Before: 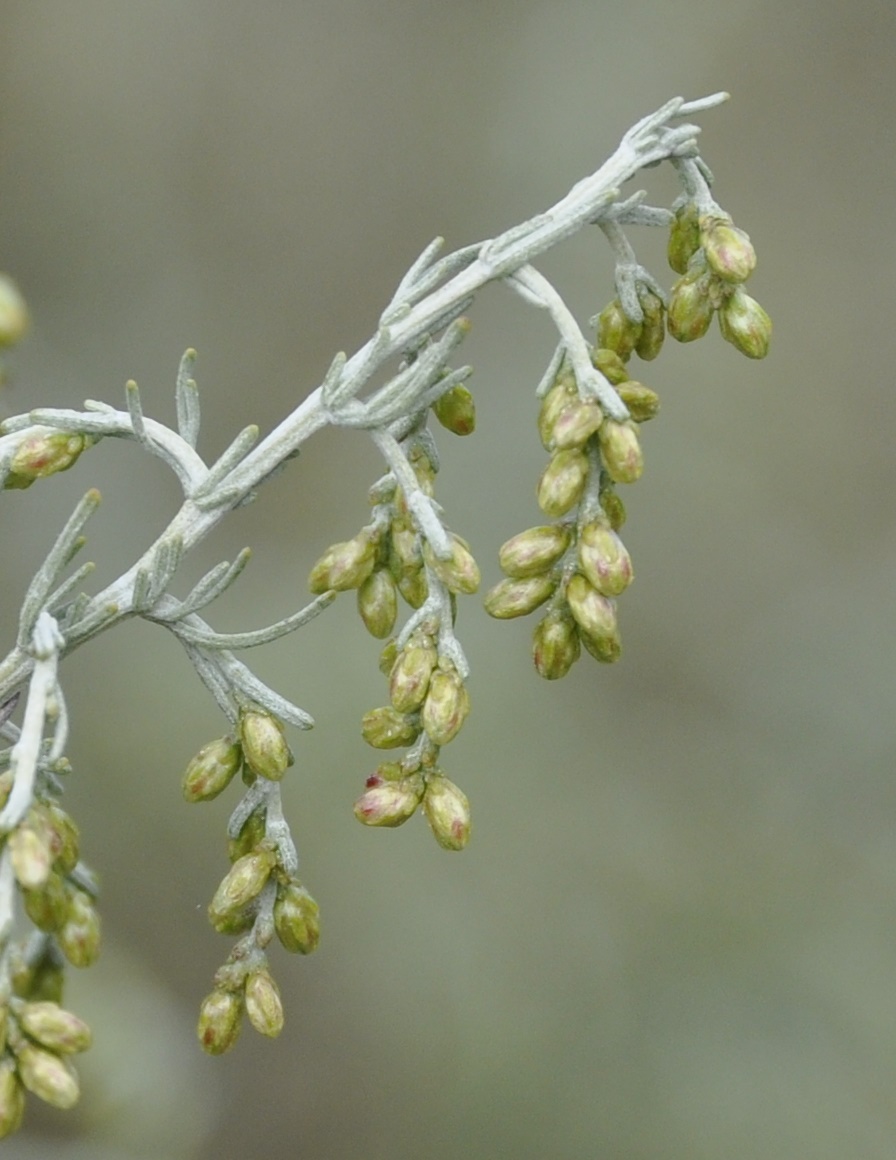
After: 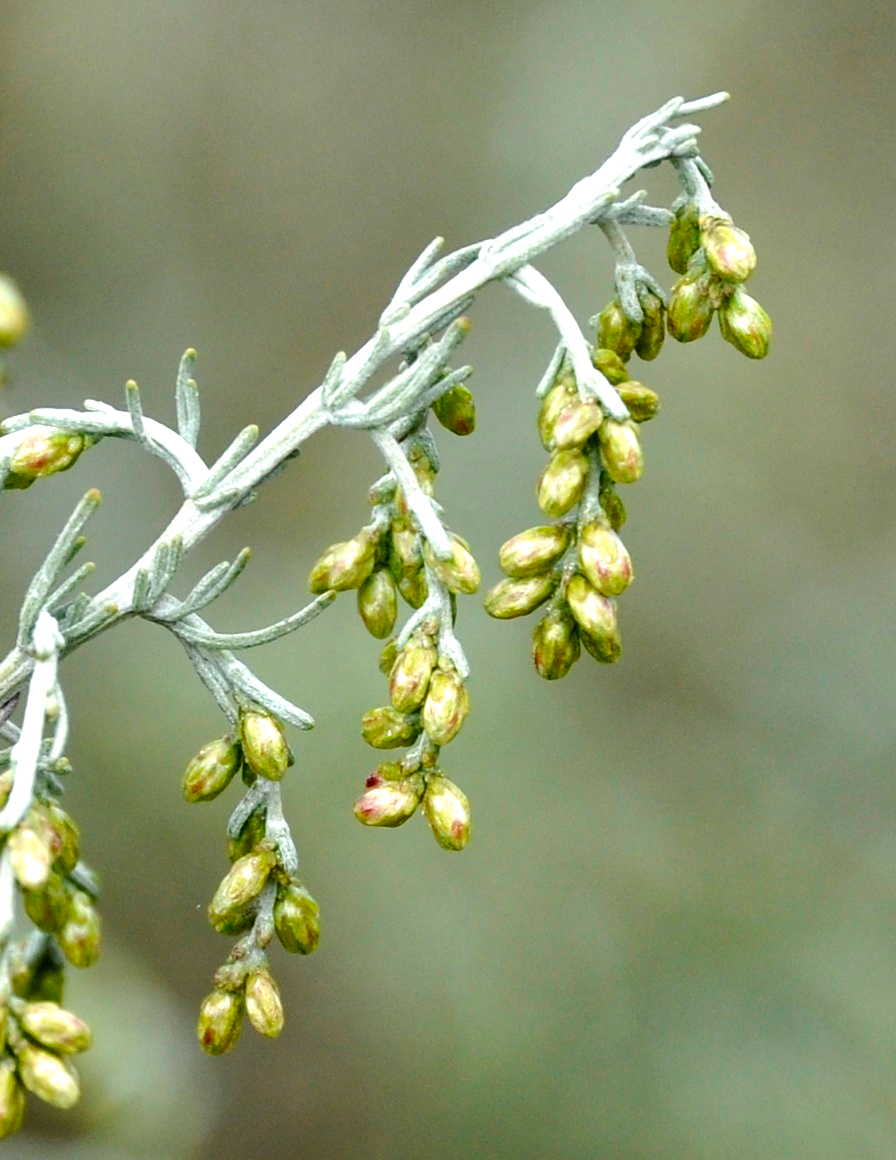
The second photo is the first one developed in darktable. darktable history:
filmic rgb: black relative exposure -8.22 EV, white relative exposure 2.2 EV, hardness 7.14, latitude 85.05%, contrast 1.706, highlights saturation mix -4.39%, shadows ↔ highlights balance -2.85%, preserve chrominance no, color science v5 (2021), contrast in shadows safe, contrast in highlights safe
